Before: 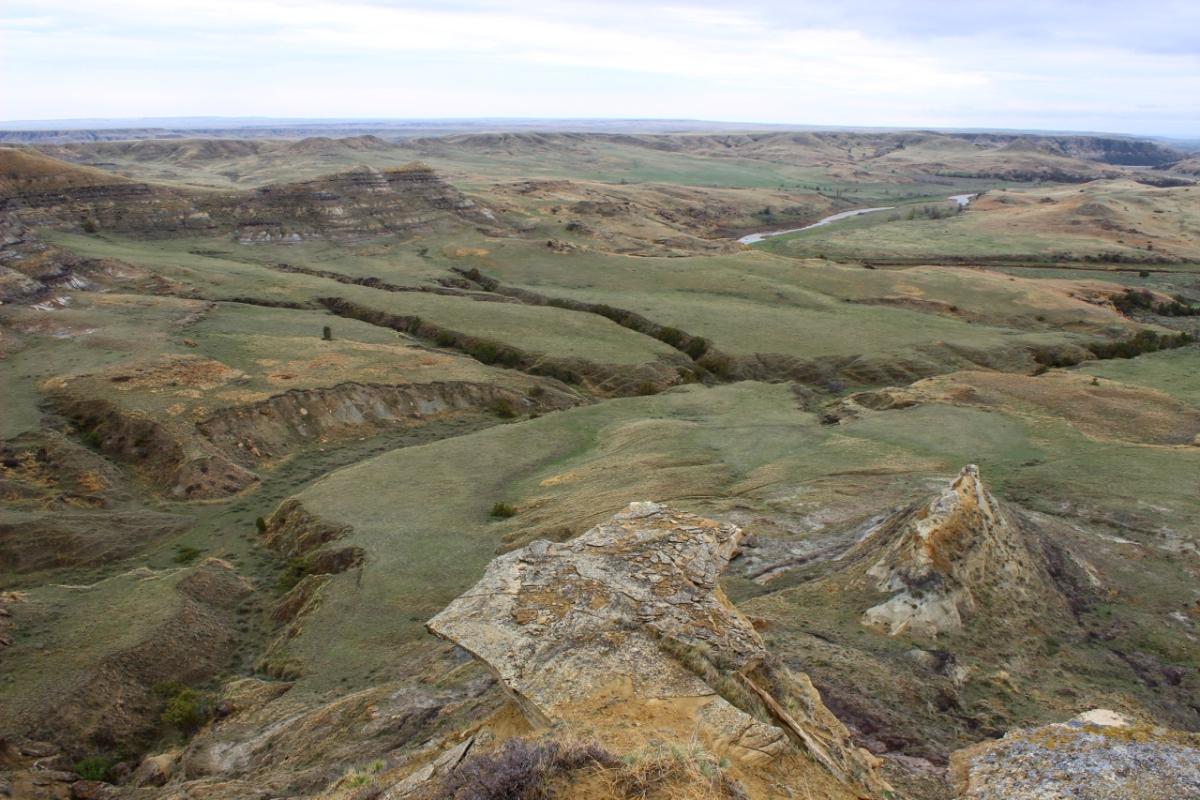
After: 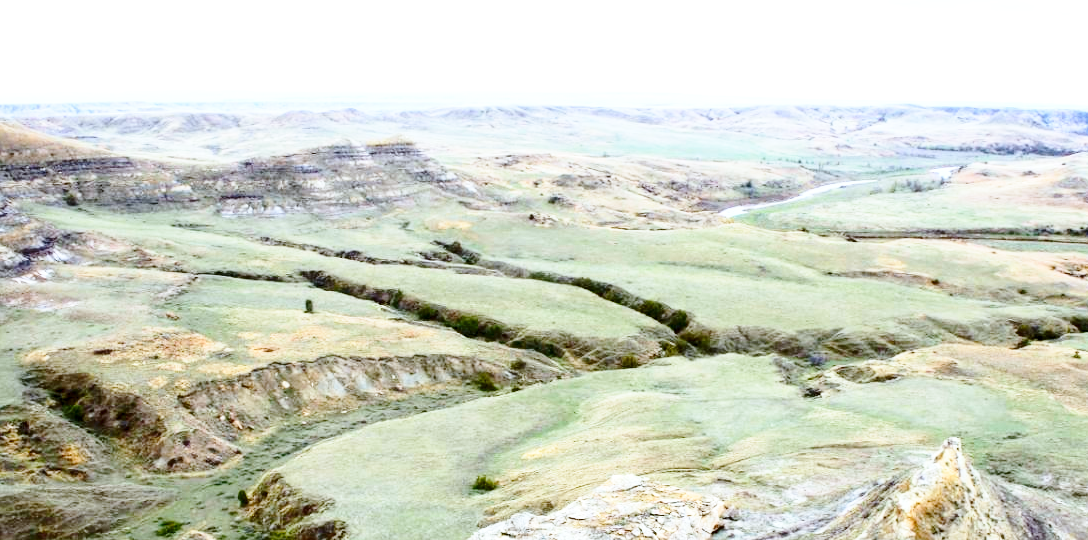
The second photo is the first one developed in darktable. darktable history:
white balance: red 0.924, blue 1.095
base curve: curves: ch0 [(0, 0) (0.028, 0.03) (0.121, 0.232) (0.46, 0.748) (0.859, 0.968) (1, 1)], preserve colors none
crop: left 1.509%, top 3.452%, right 7.696%, bottom 28.452%
exposure: black level correction 0.008, exposure 0.979 EV, compensate highlight preservation false
contrast brightness saturation: contrast 0.22
